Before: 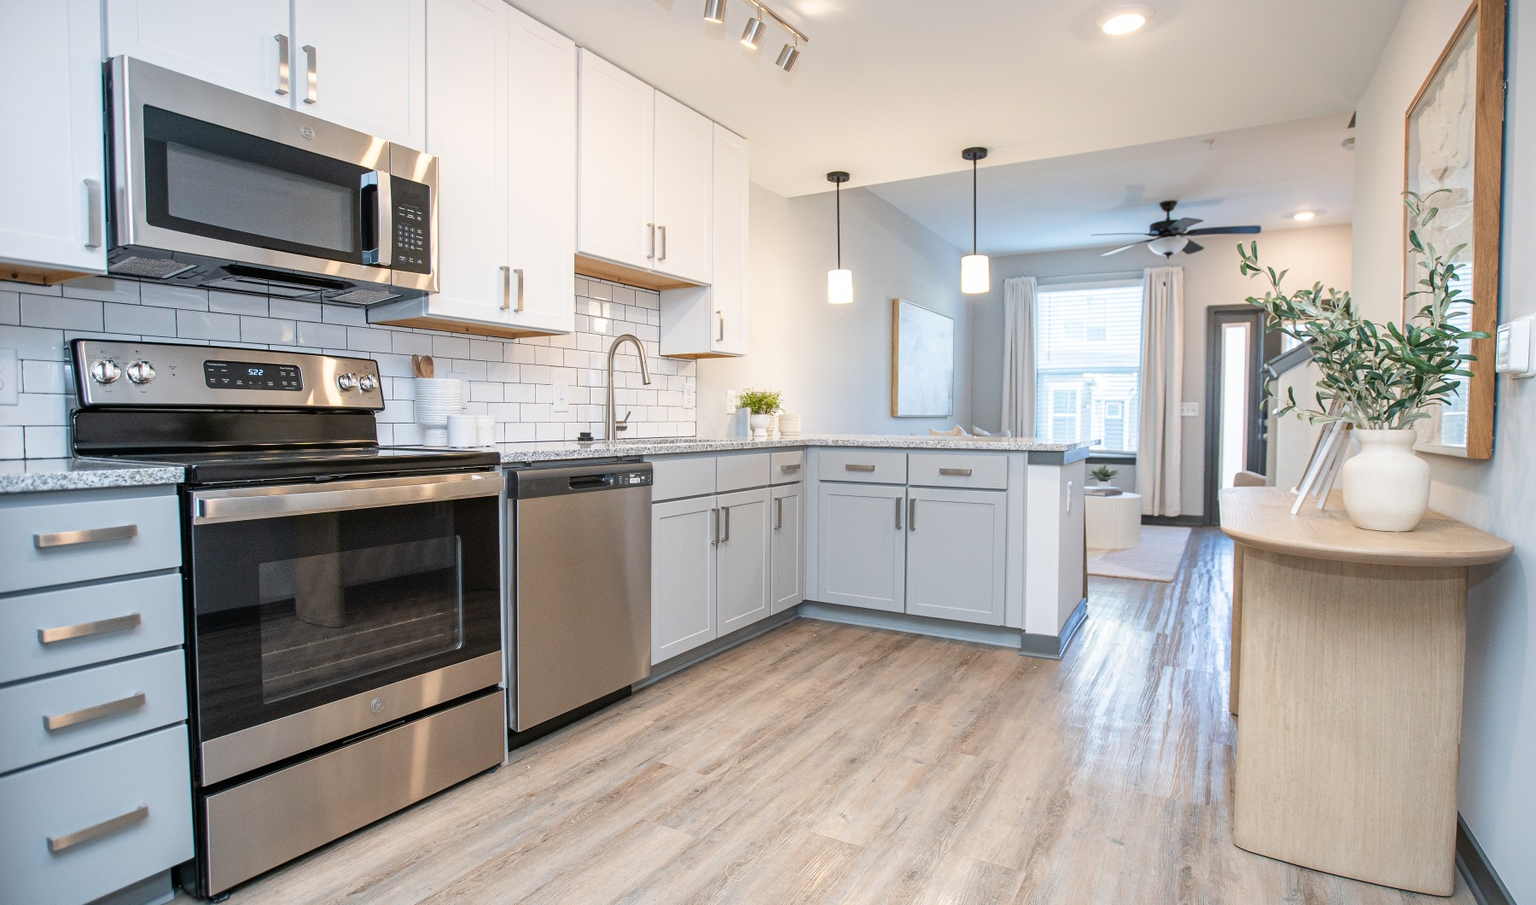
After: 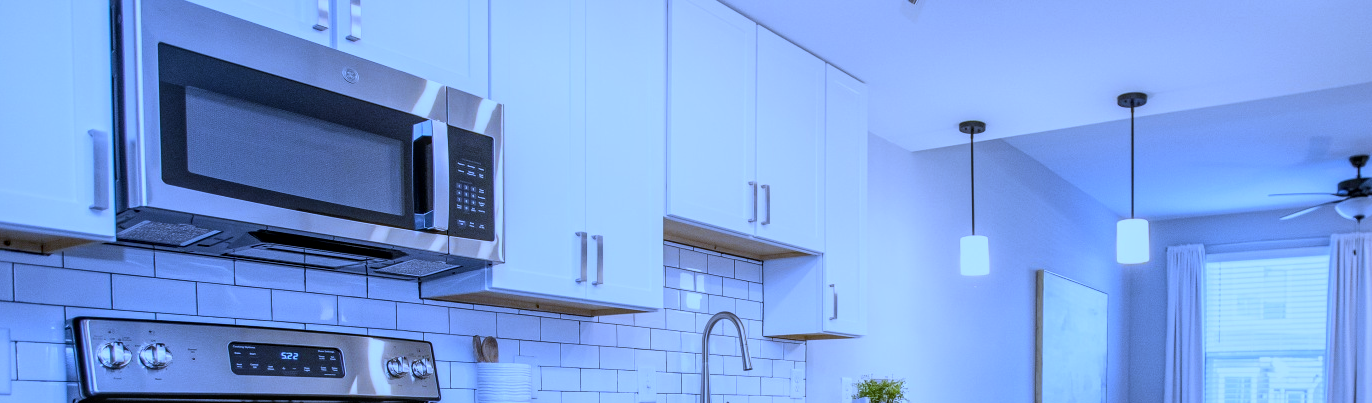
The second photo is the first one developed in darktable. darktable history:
local contrast: on, module defaults
white balance: red 0.766, blue 1.537
exposure: exposure -0.462 EV, compensate highlight preservation false
crop: left 0.579%, top 7.627%, right 23.167%, bottom 54.275%
